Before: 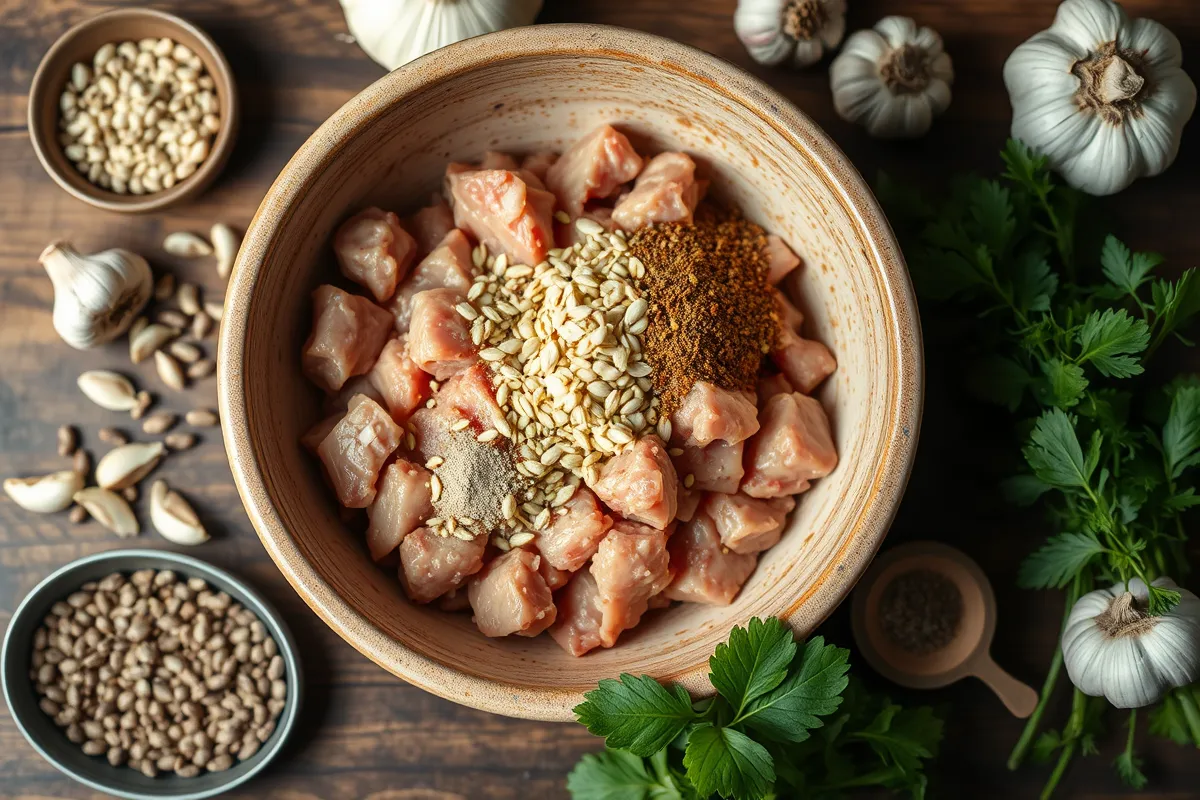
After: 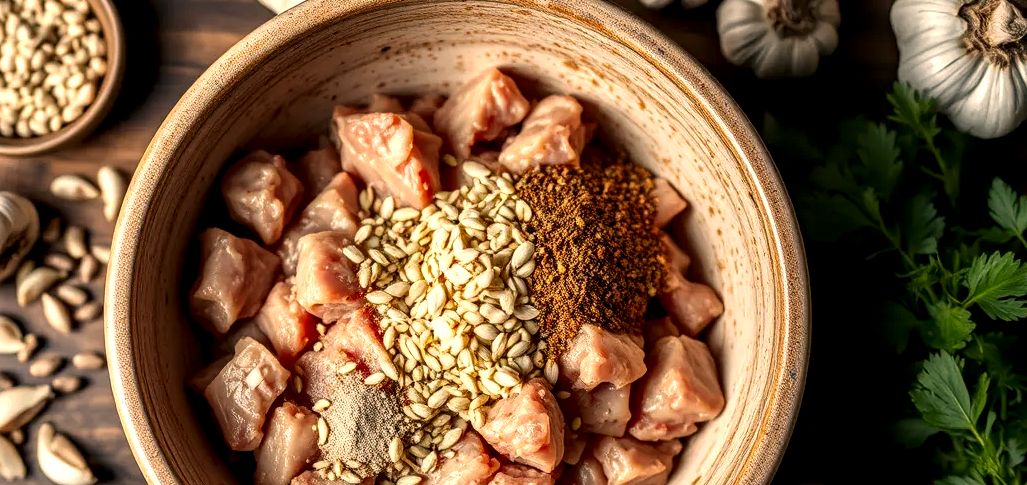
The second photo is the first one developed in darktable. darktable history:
shadows and highlights: shadows -39.11, highlights 62.66, soften with gaussian
crop and rotate: left 9.442%, top 7.157%, right 4.908%, bottom 32.189%
local contrast: highlights 60%, shadows 64%, detail 160%
color correction: highlights a* 11.46, highlights b* 12.18
